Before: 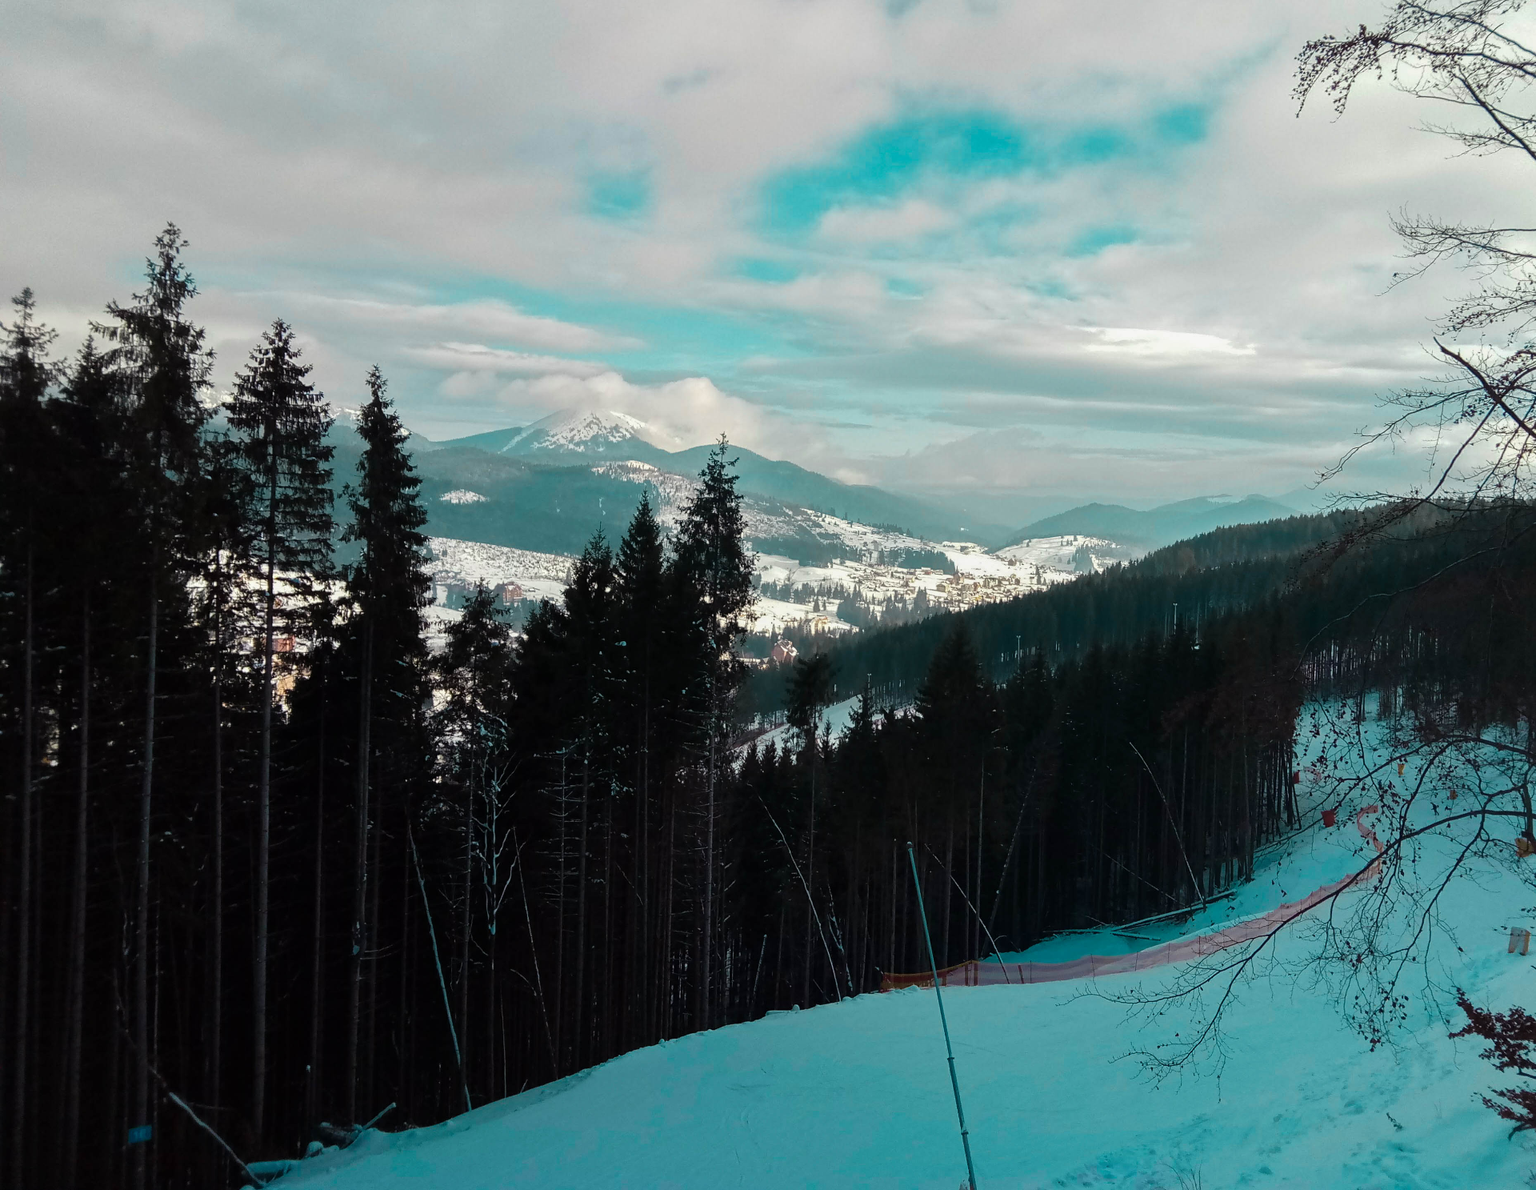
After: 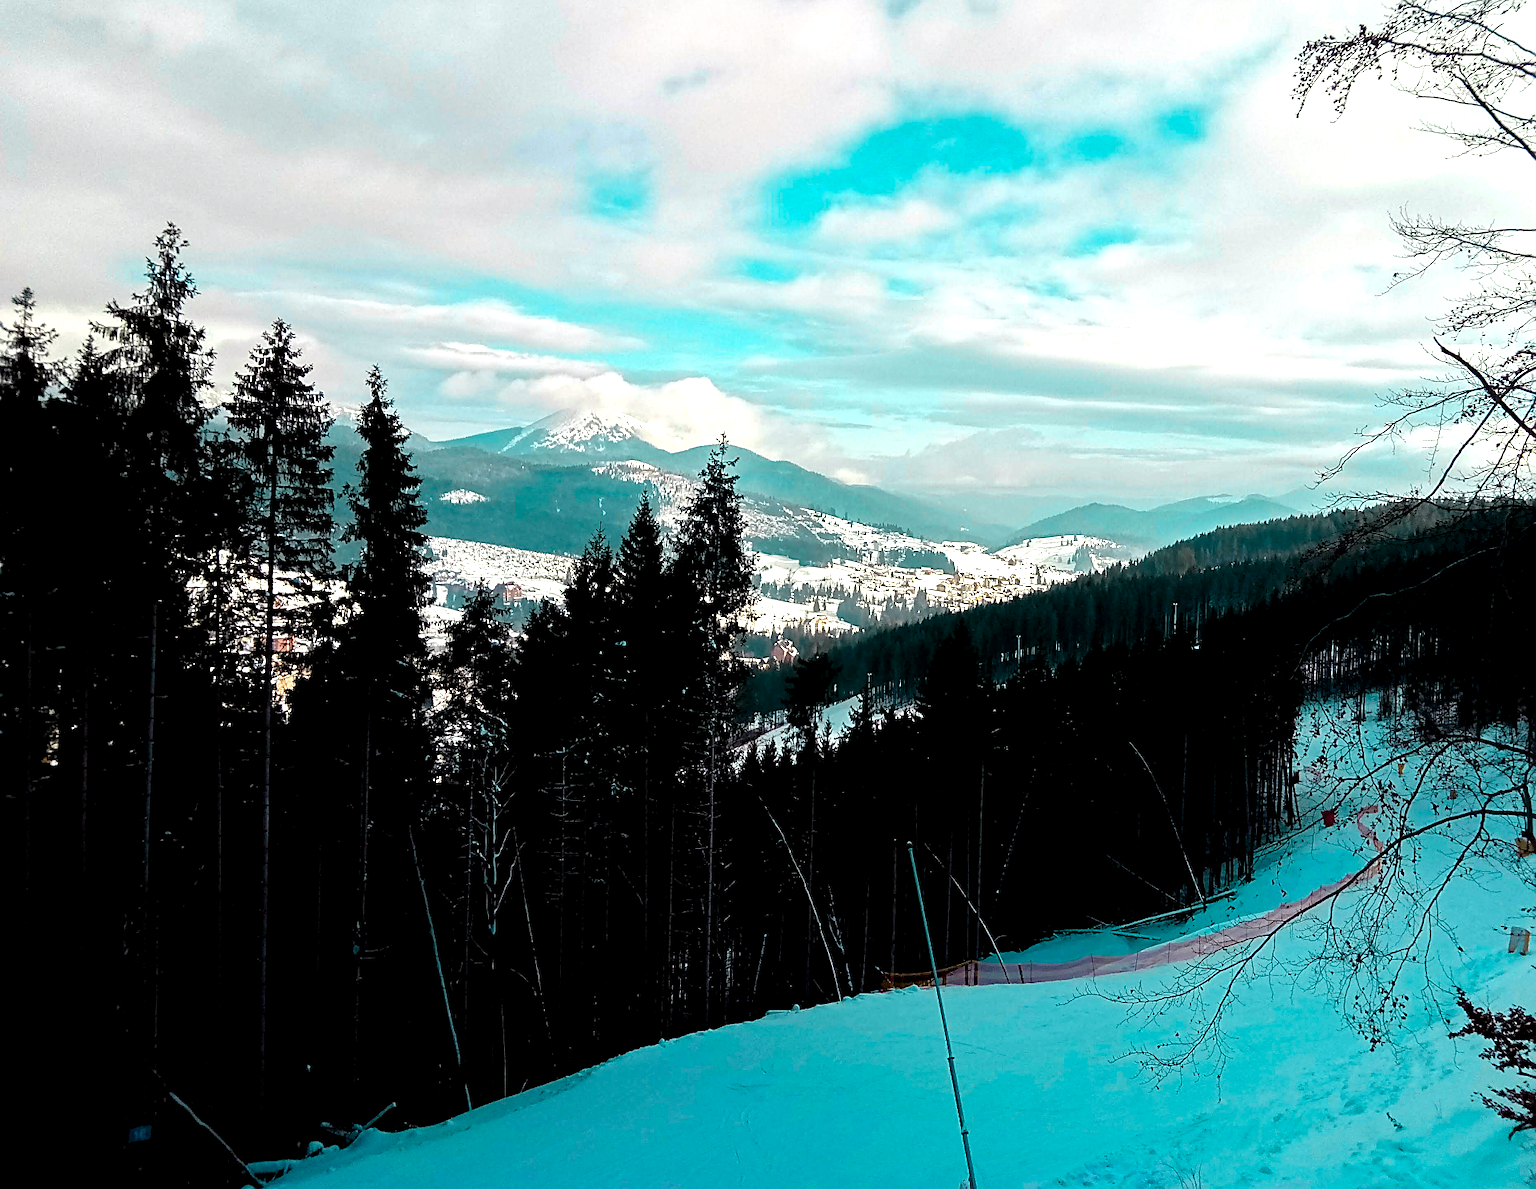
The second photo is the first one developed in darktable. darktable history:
color balance rgb: global offset › luminance -0.838%, perceptual saturation grading › global saturation 1.439%, perceptual saturation grading › highlights -1.518%, perceptual saturation grading › mid-tones 3.523%, perceptual saturation grading › shadows 8.051%, global vibrance 19.378%
tone equalizer: -8 EV -0.77 EV, -7 EV -0.738 EV, -6 EV -0.569 EV, -5 EV -0.381 EV, -3 EV 0.394 EV, -2 EV 0.6 EV, -1 EV 0.696 EV, +0 EV 0.757 EV, smoothing 1
haze removal: compatibility mode true, adaptive false
sharpen: amount 0.542
